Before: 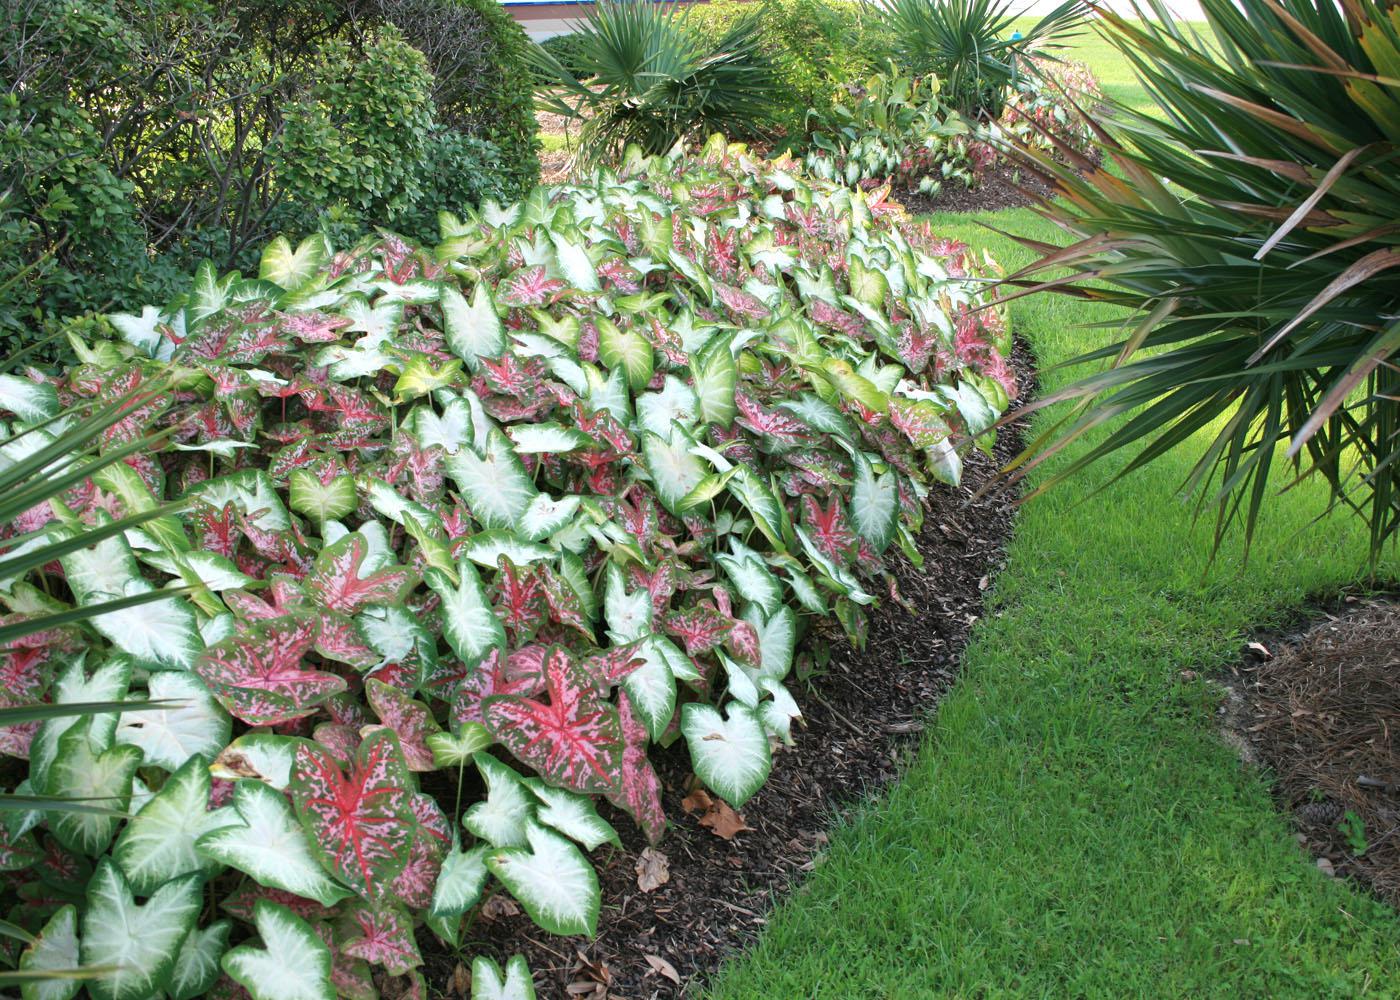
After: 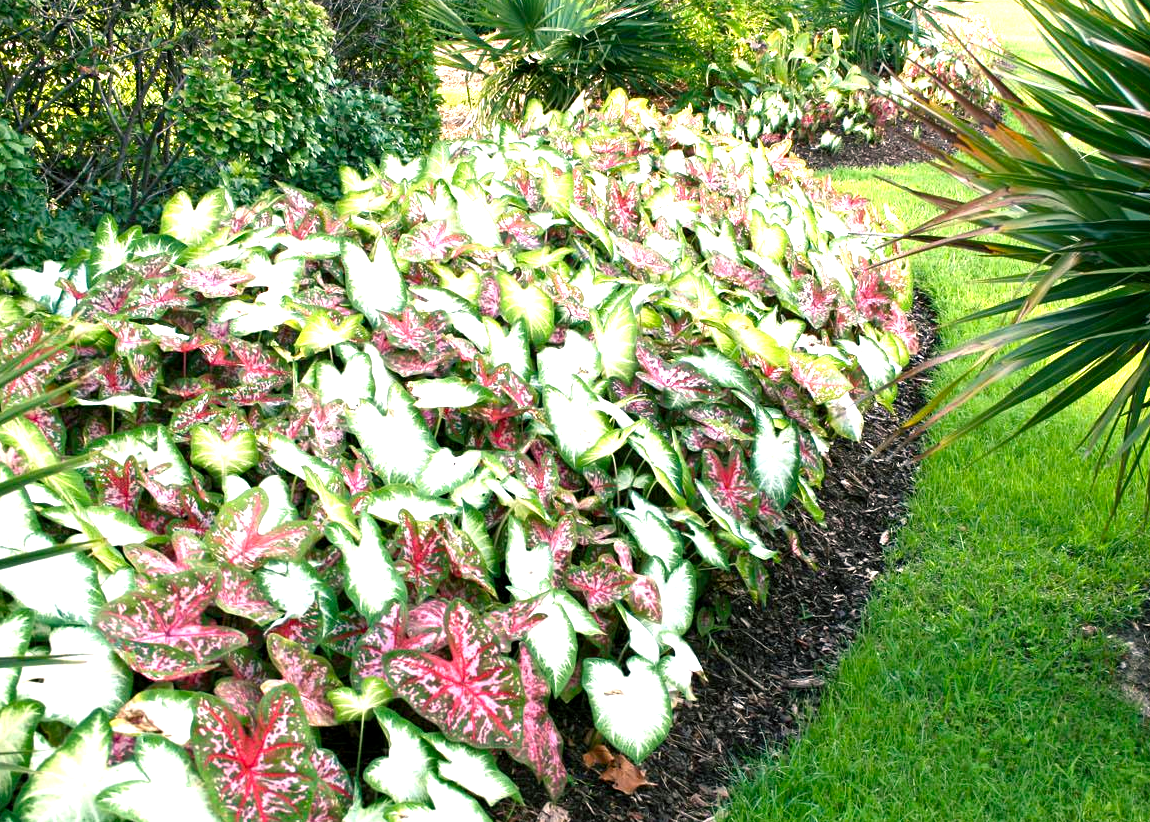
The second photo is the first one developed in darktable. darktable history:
crop and rotate: left 7.196%, top 4.574%, right 10.605%, bottom 13.178%
color balance rgb: shadows lift › chroma 2%, shadows lift › hue 185.64°, power › luminance 1.48%, highlights gain › chroma 3%, highlights gain › hue 54.51°, global offset › luminance -0.4%, perceptual saturation grading › highlights -18.47%, perceptual saturation grading › mid-tones 6.62%, perceptual saturation grading › shadows 28.22%, perceptual brilliance grading › highlights 15.68%, perceptual brilliance grading › shadows -14.29%, global vibrance 25.96%, contrast 6.45%
levels: levels [0, 0.43, 0.859]
